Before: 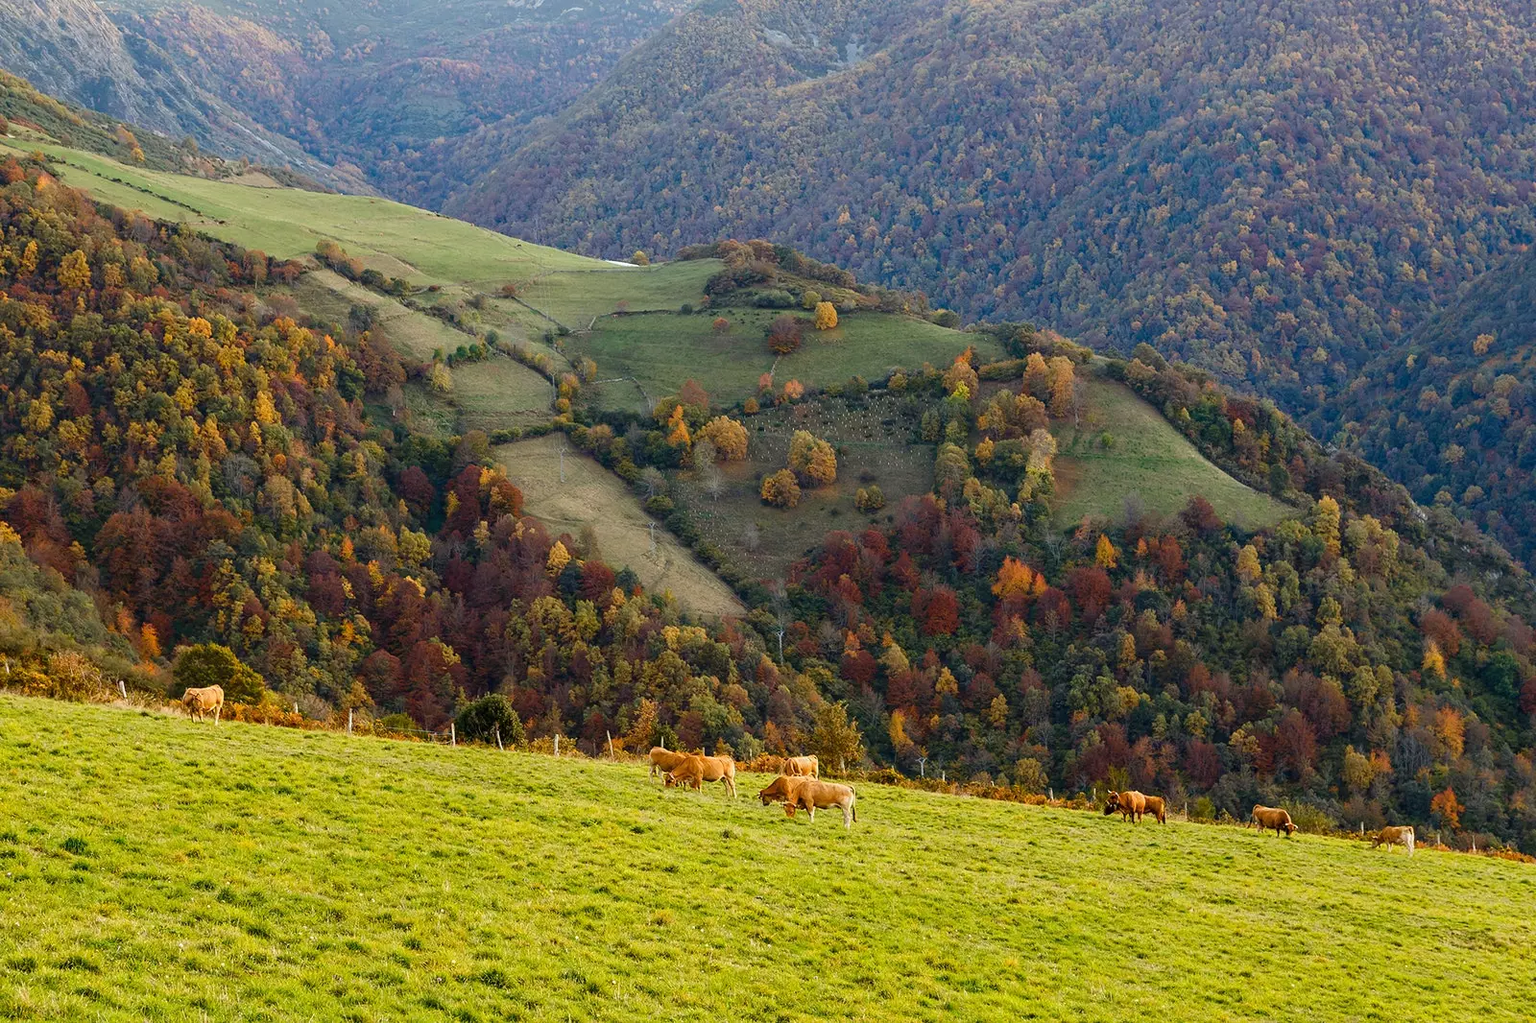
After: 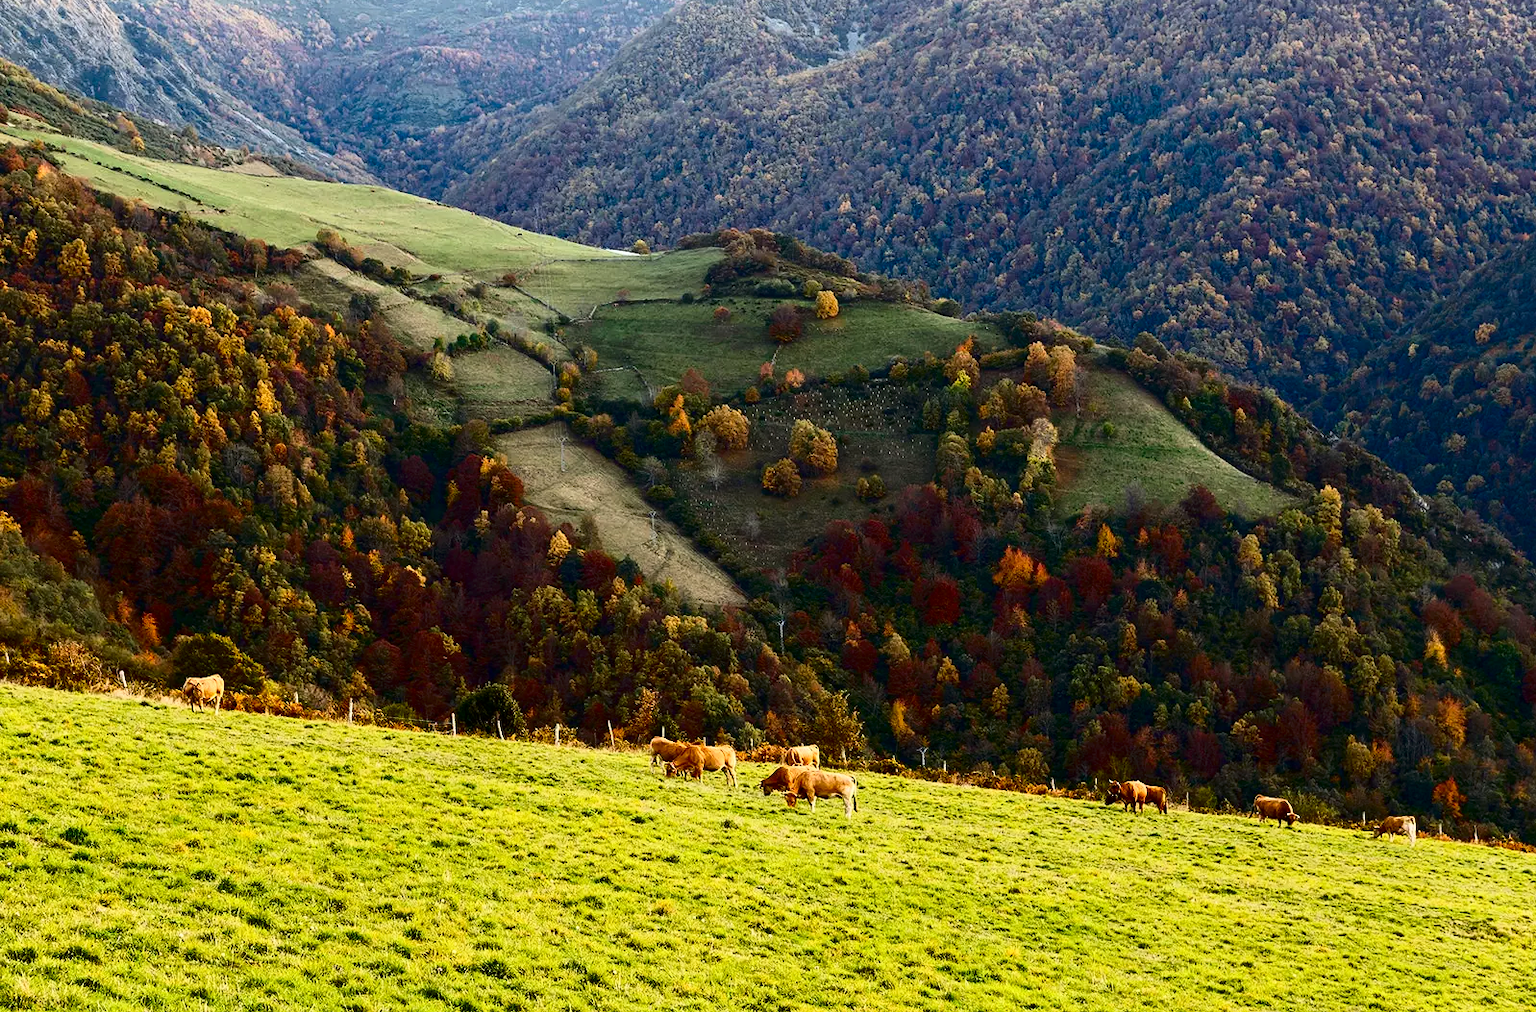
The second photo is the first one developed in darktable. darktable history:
crop: top 1.171%, right 0.118%
shadows and highlights: shadows -1.58, highlights 40.73, highlights color adjustment 56.05%
contrast brightness saturation: contrast 0.321, brightness -0.085, saturation 0.172
